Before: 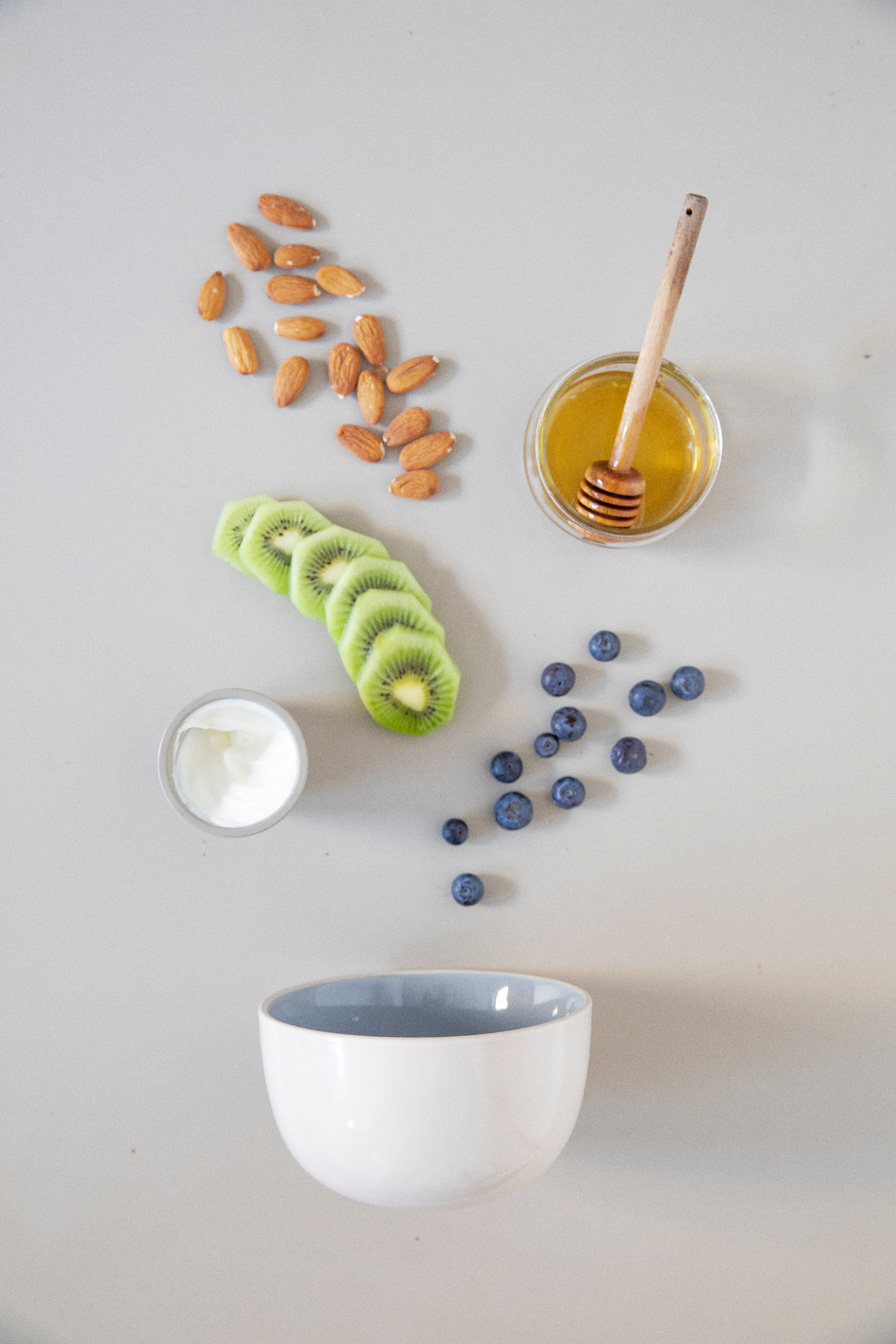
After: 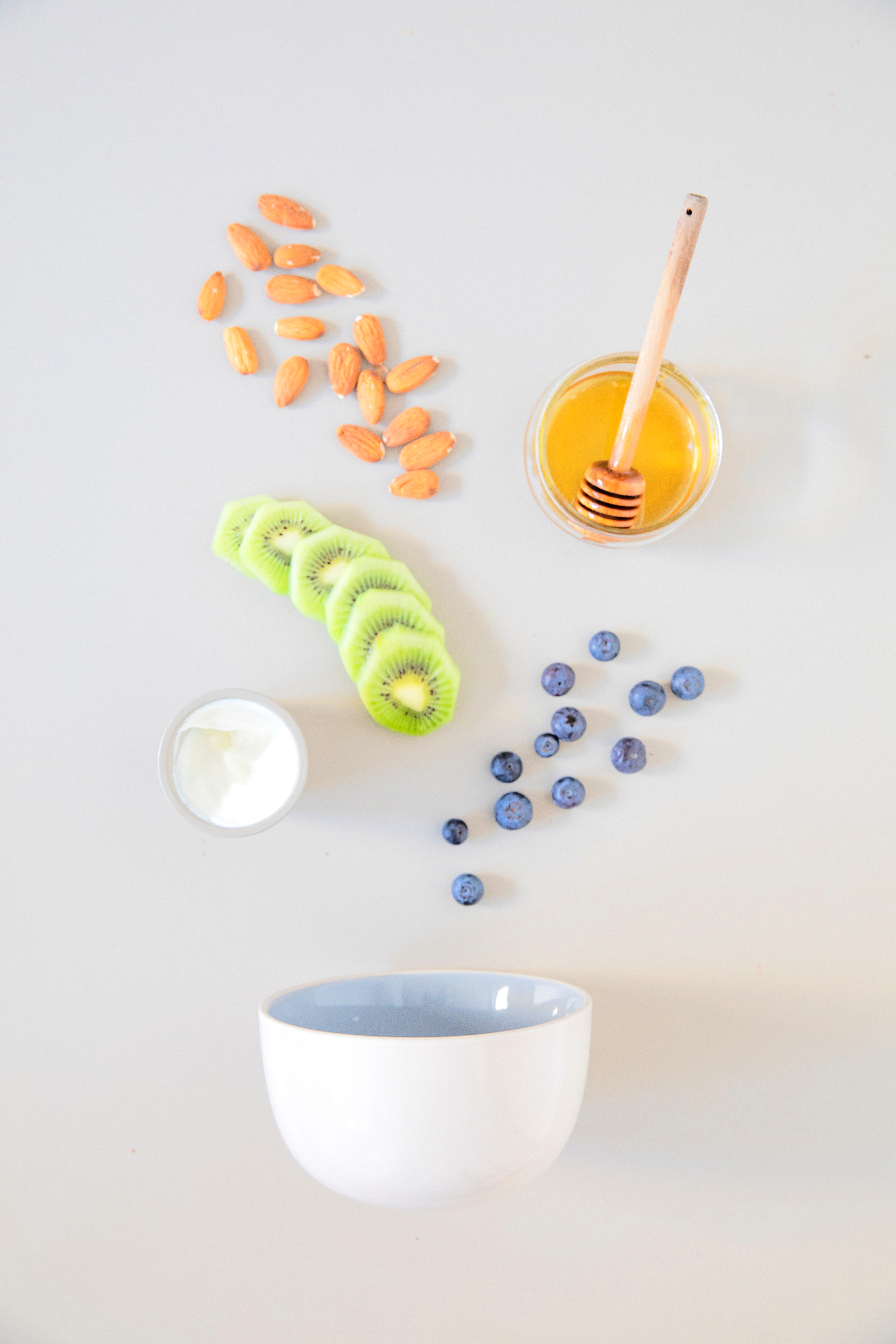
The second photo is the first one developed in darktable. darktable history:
tone equalizer: -7 EV 0.164 EV, -6 EV 0.596 EV, -5 EV 1.11 EV, -4 EV 1.33 EV, -3 EV 1.12 EV, -2 EV 0.6 EV, -1 EV 0.162 EV, edges refinement/feathering 500, mask exposure compensation -1.57 EV, preserve details no
